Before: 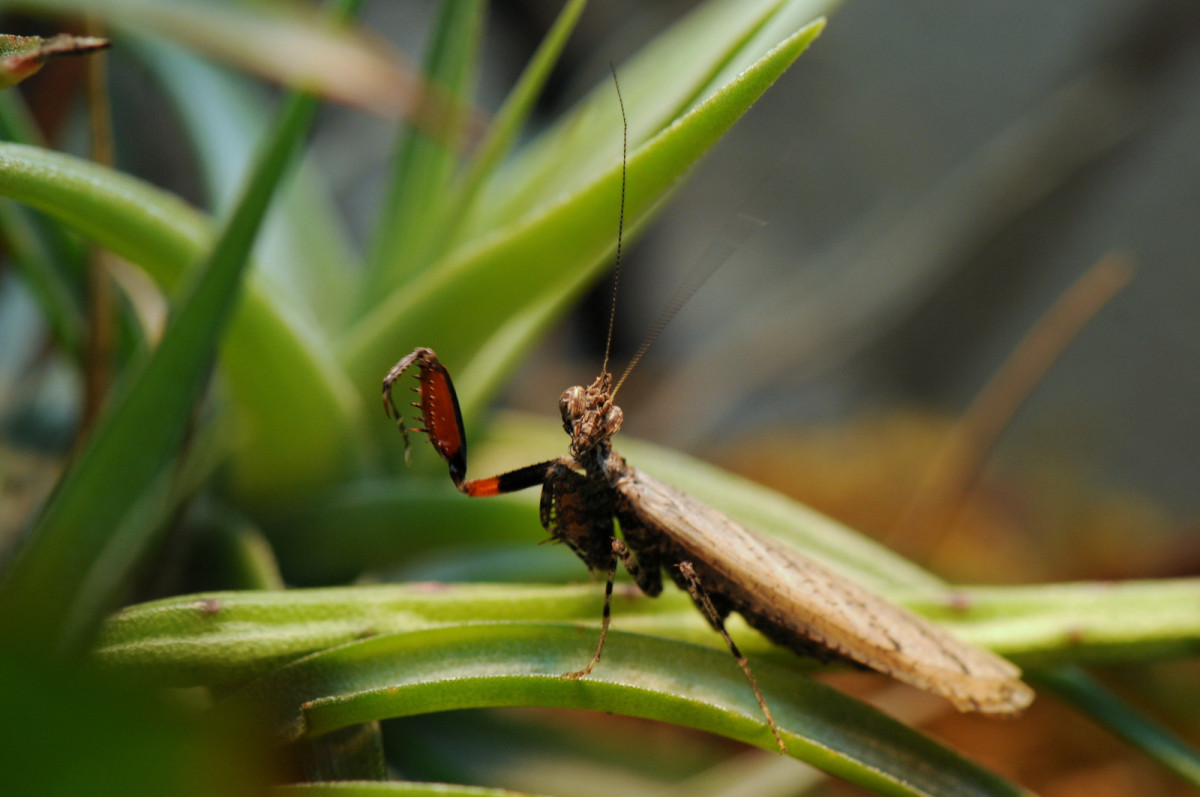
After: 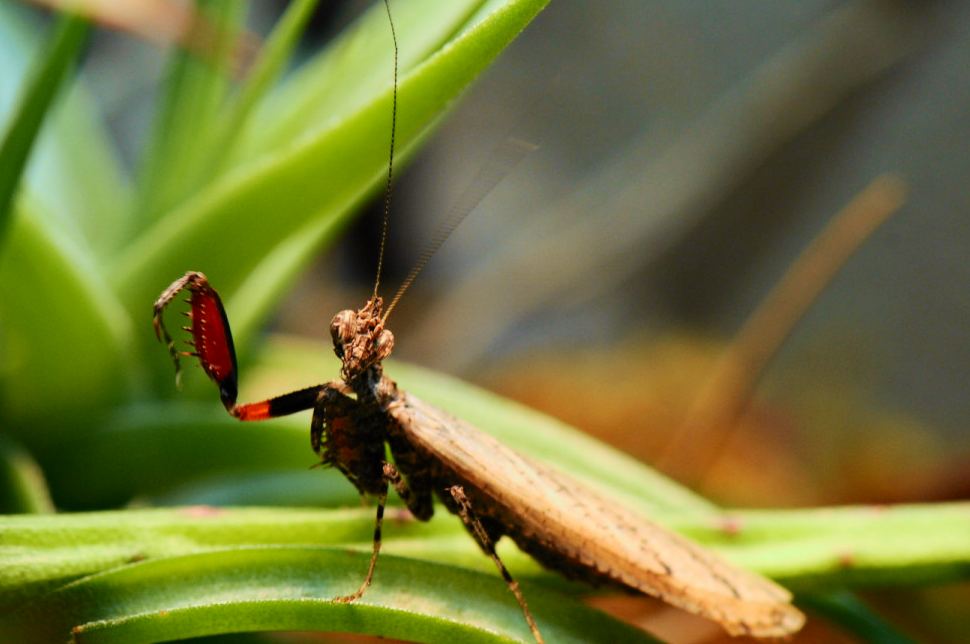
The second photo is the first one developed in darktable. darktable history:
tone curve: curves: ch0 [(0, 0) (0.131, 0.116) (0.316, 0.345) (0.501, 0.584) (0.629, 0.732) (0.812, 0.888) (1, 0.974)]; ch1 [(0, 0) (0.366, 0.367) (0.475, 0.453) (0.494, 0.497) (0.504, 0.503) (0.553, 0.584) (1, 1)]; ch2 [(0, 0) (0.333, 0.346) (0.375, 0.375) (0.424, 0.43) (0.476, 0.492) (0.502, 0.501) (0.533, 0.556) (0.566, 0.599) (0.614, 0.653) (1, 1)], color space Lab, independent channels, preserve colors none
crop: left 19.159%, top 9.58%, bottom 9.58%
